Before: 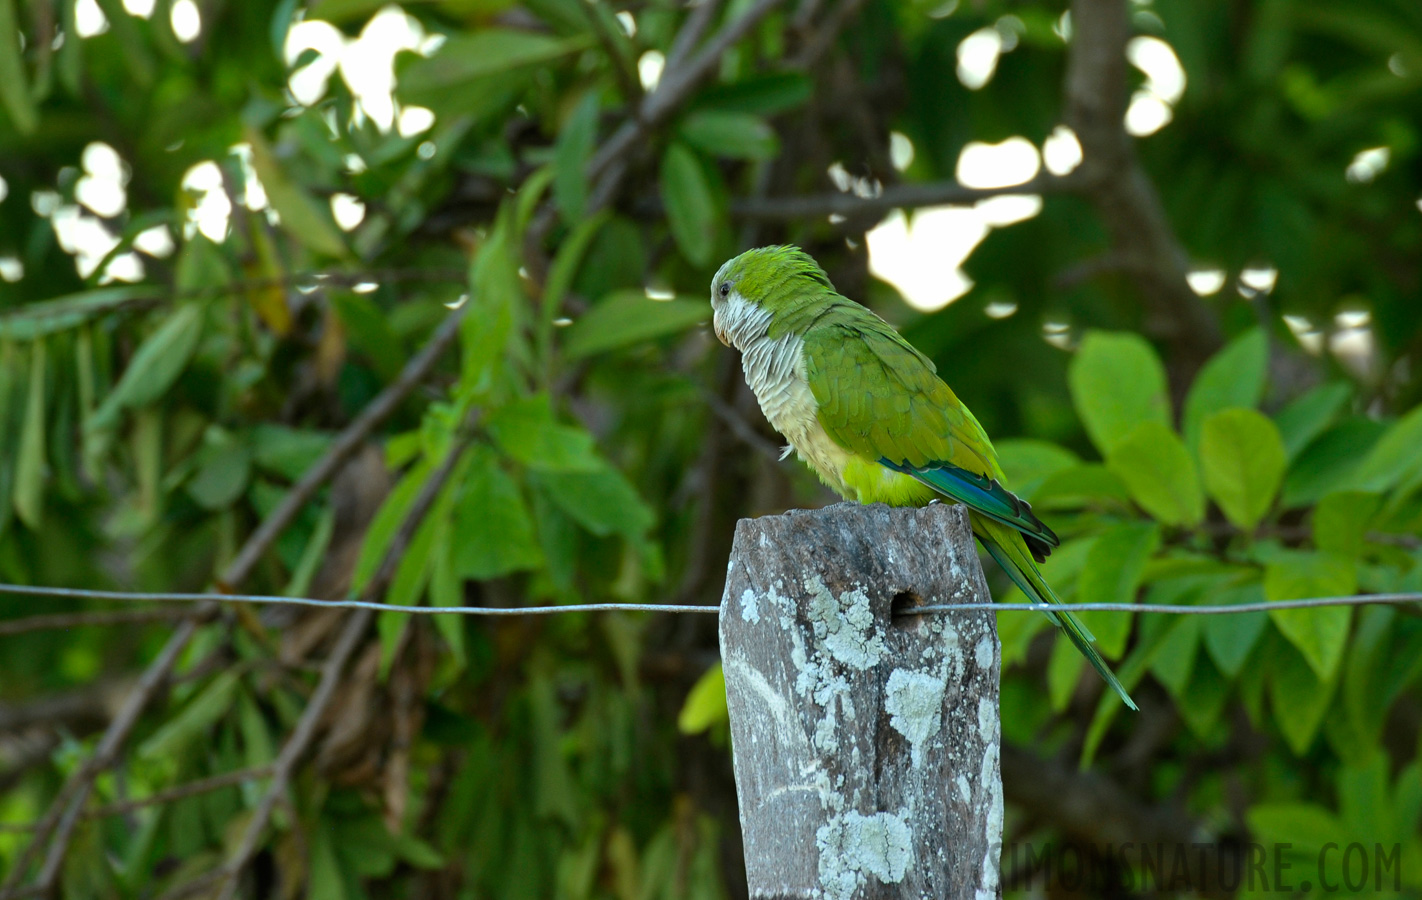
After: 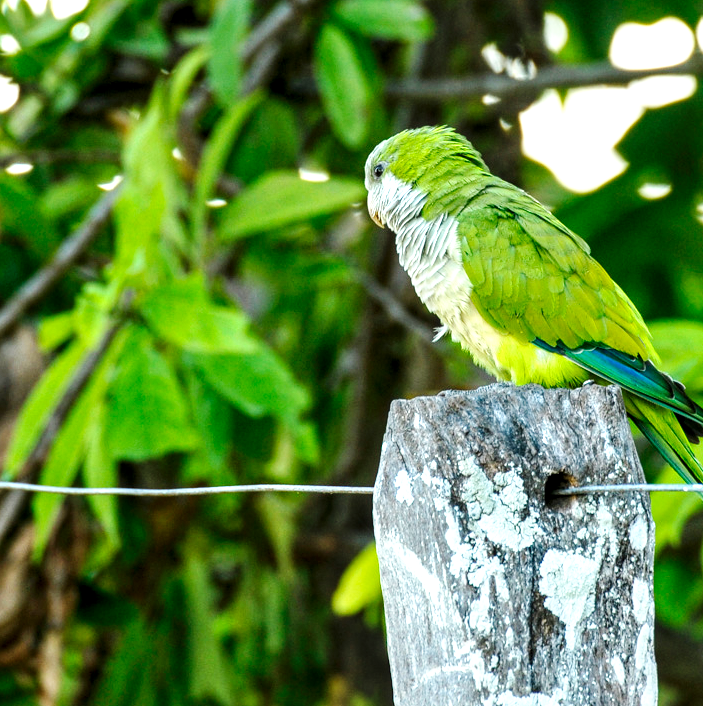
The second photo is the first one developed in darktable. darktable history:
local contrast: detail 144%
crop and rotate: angle 0.02°, left 24.353%, top 13.219%, right 26.156%, bottom 8.224%
base curve: curves: ch0 [(0, 0) (0.032, 0.025) (0.121, 0.166) (0.206, 0.329) (0.605, 0.79) (1, 1)], preserve colors none
exposure: exposure 0.669 EV, compensate highlight preservation false
